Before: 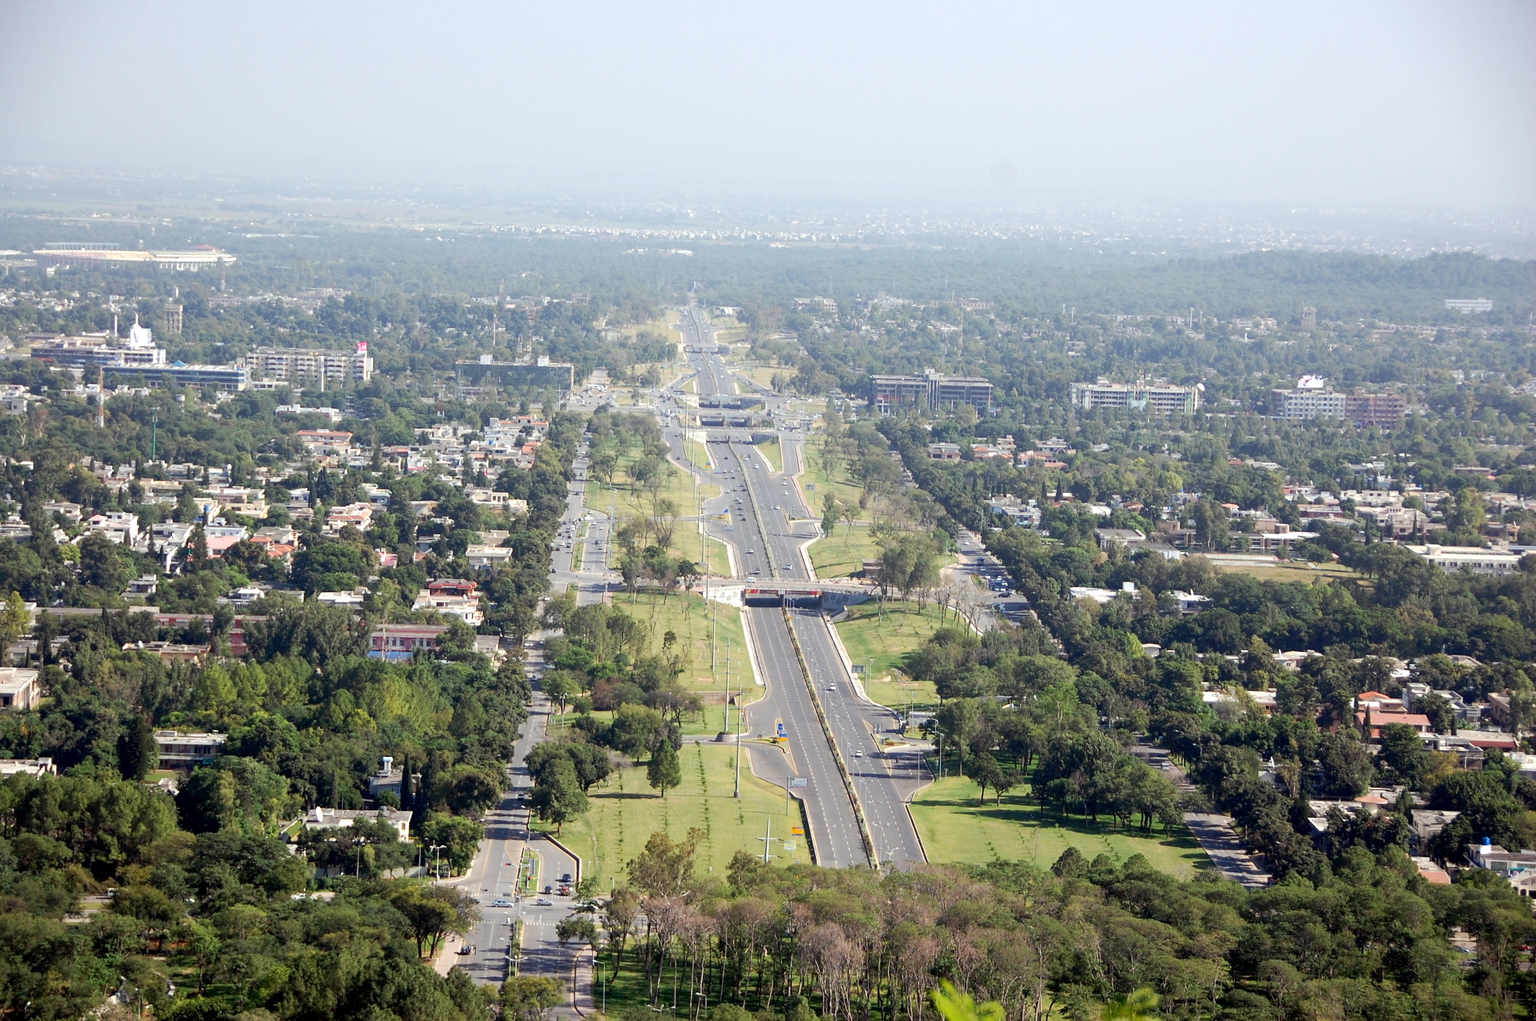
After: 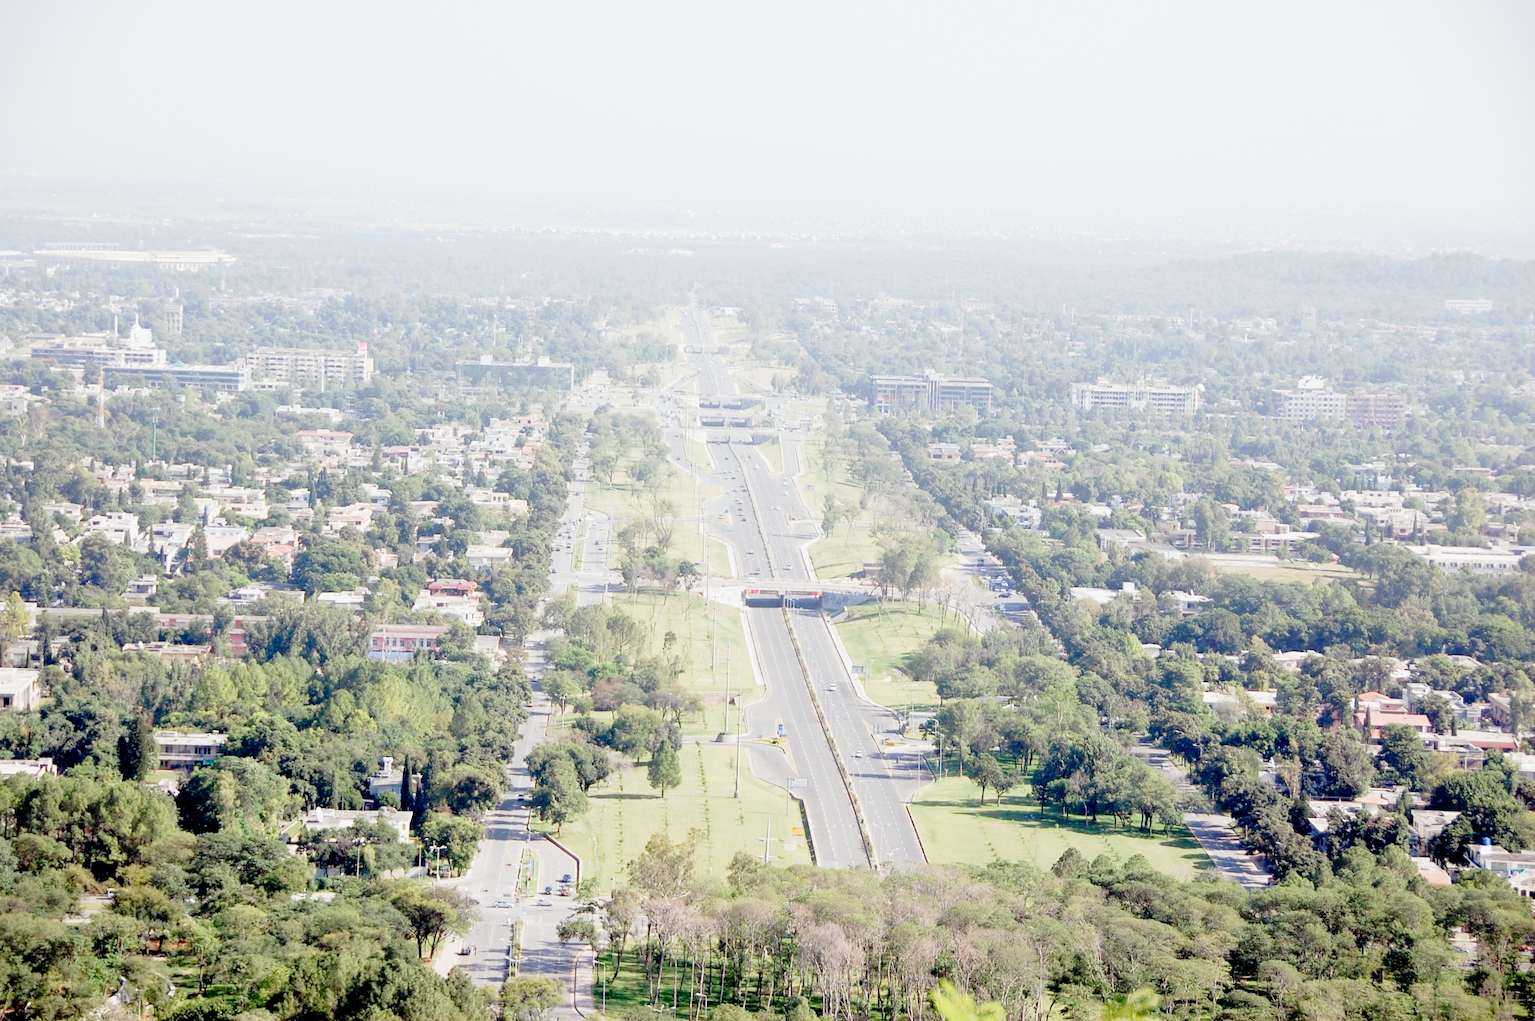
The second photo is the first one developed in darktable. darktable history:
filmic rgb: middle gray luminance 3.63%, black relative exposure -5.96 EV, white relative exposure 6.37 EV, dynamic range scaling 22.15%, target black luminance 0%, hardness 2.33, latitude 46.06%, contrast 0.788, highlights saturation mix 99.51%, shadows ↔ highlights balance 0.23%, add noise in highlights 0.002, preserve chrominance no, color science v3 (2019), use custom middle-gray values true, contrast in highlights soft
